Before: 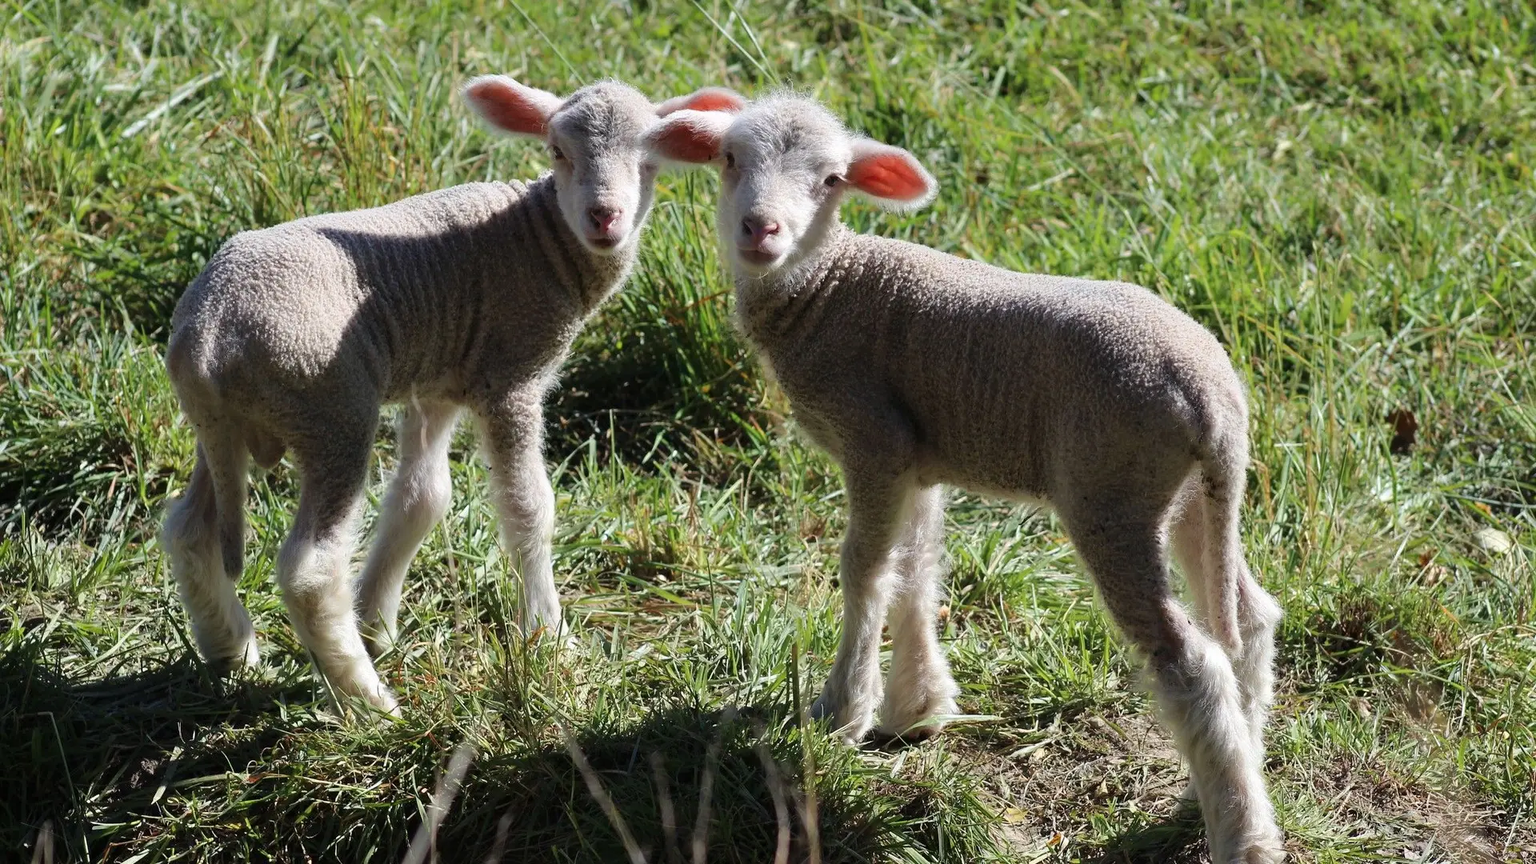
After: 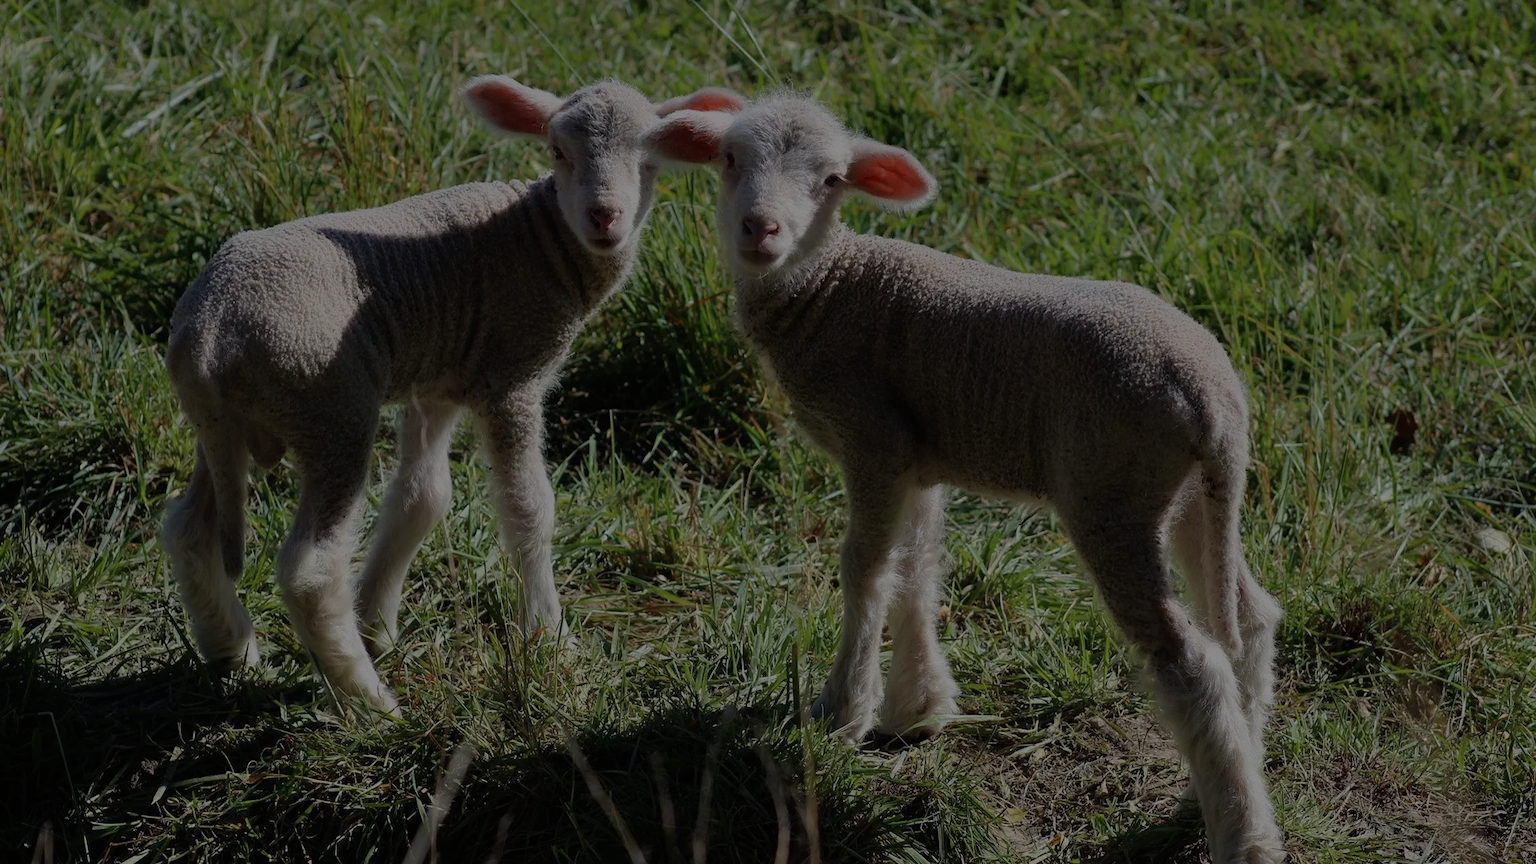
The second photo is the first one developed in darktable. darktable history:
exposure: exposure -1.971 EV, compensate exposure bias true, compensate highlight preservation false
